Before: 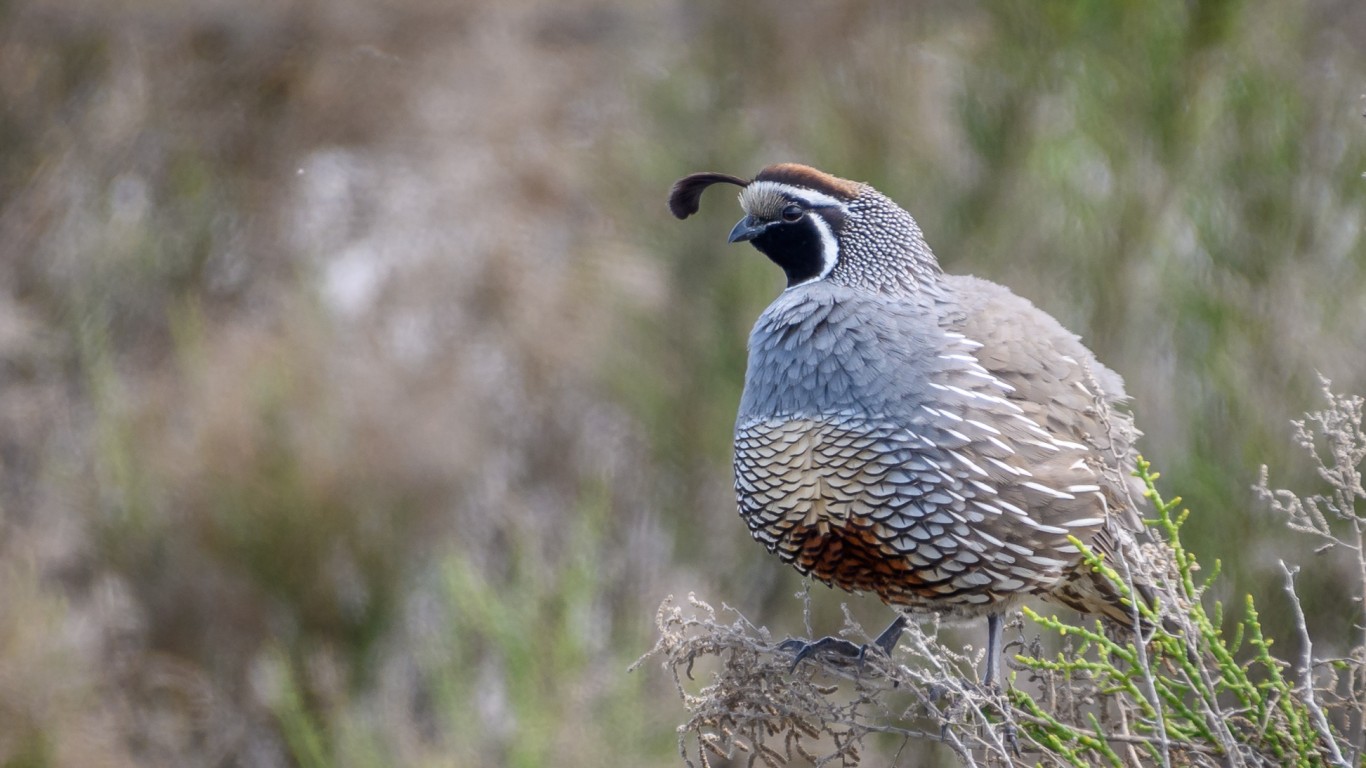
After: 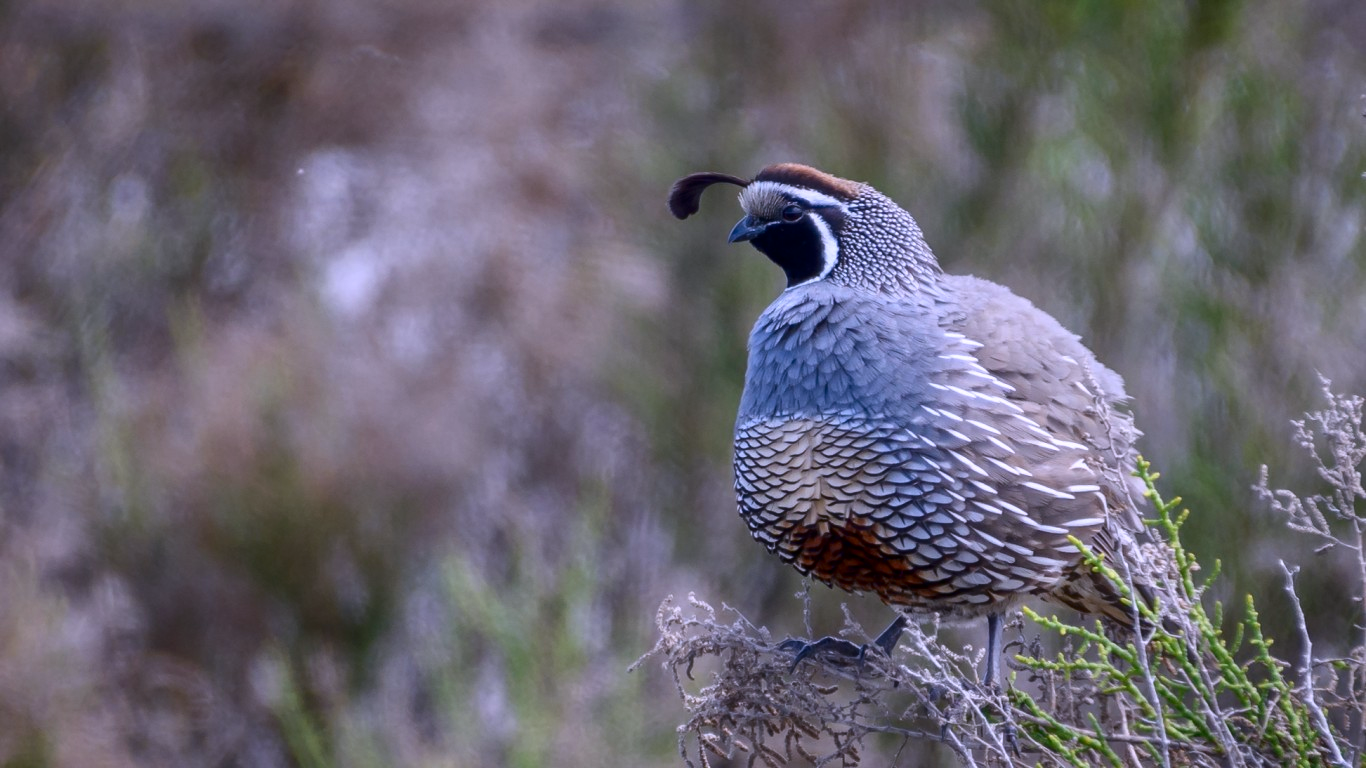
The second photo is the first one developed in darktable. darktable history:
contrast brightness saturation: contrast 0.066, brightness -0.147, saturation 0.109
color calibration: gray › normalize channels true, illuminant custom, x 0.367, y 0.392, temperature 4437.24 K, gamut compression 0.009
